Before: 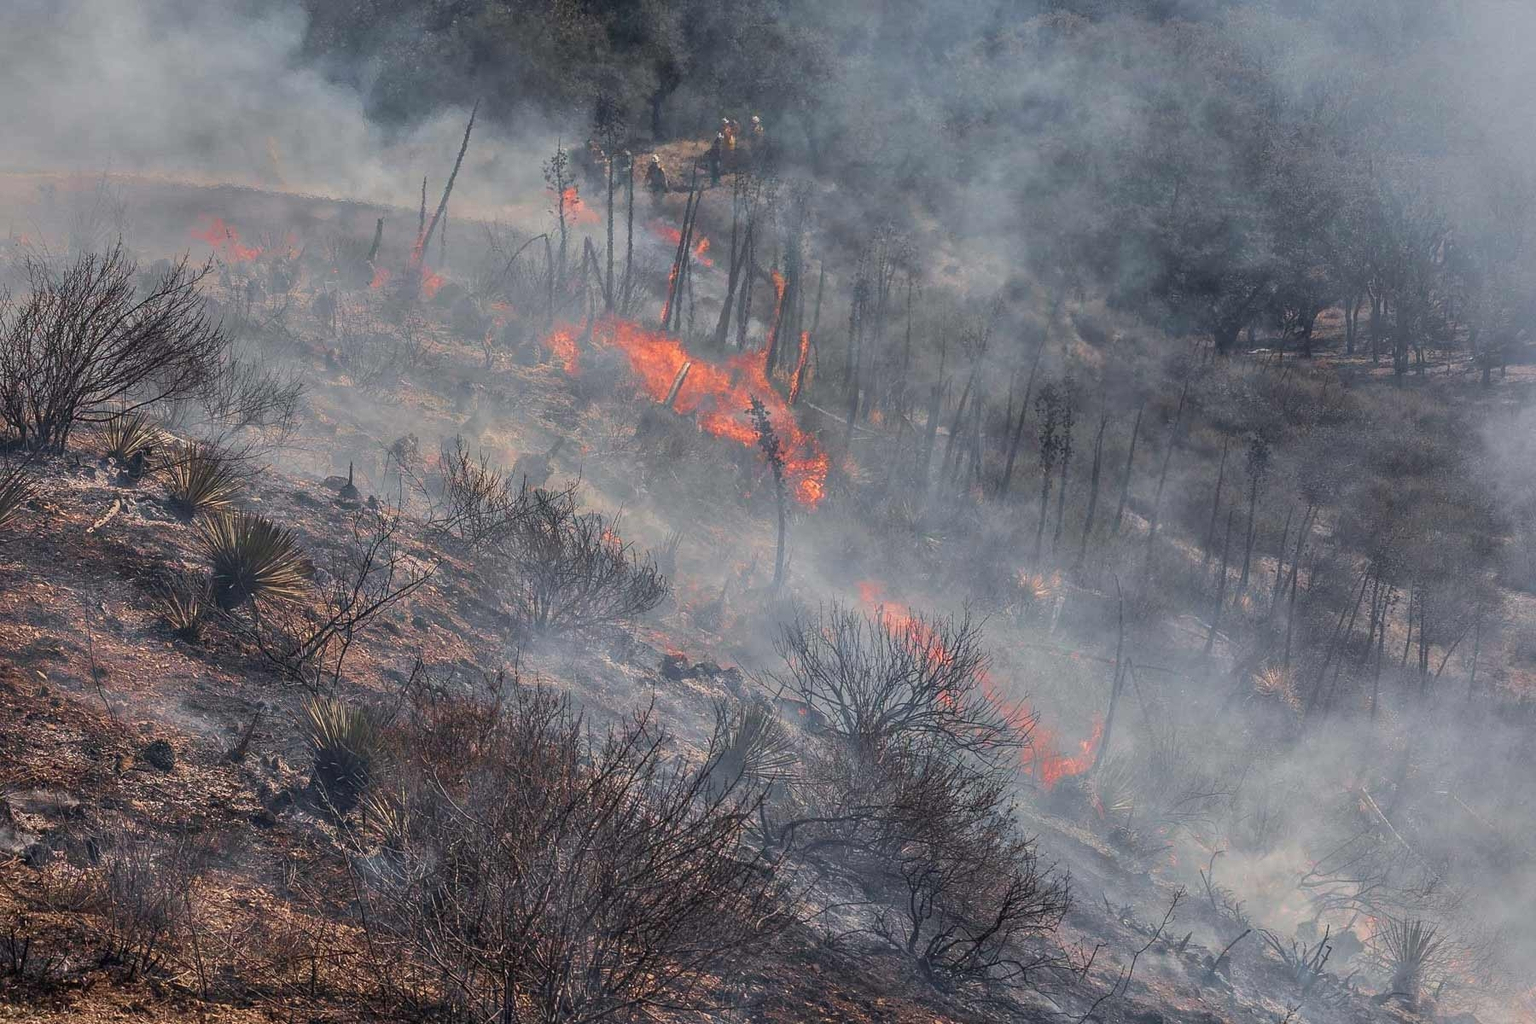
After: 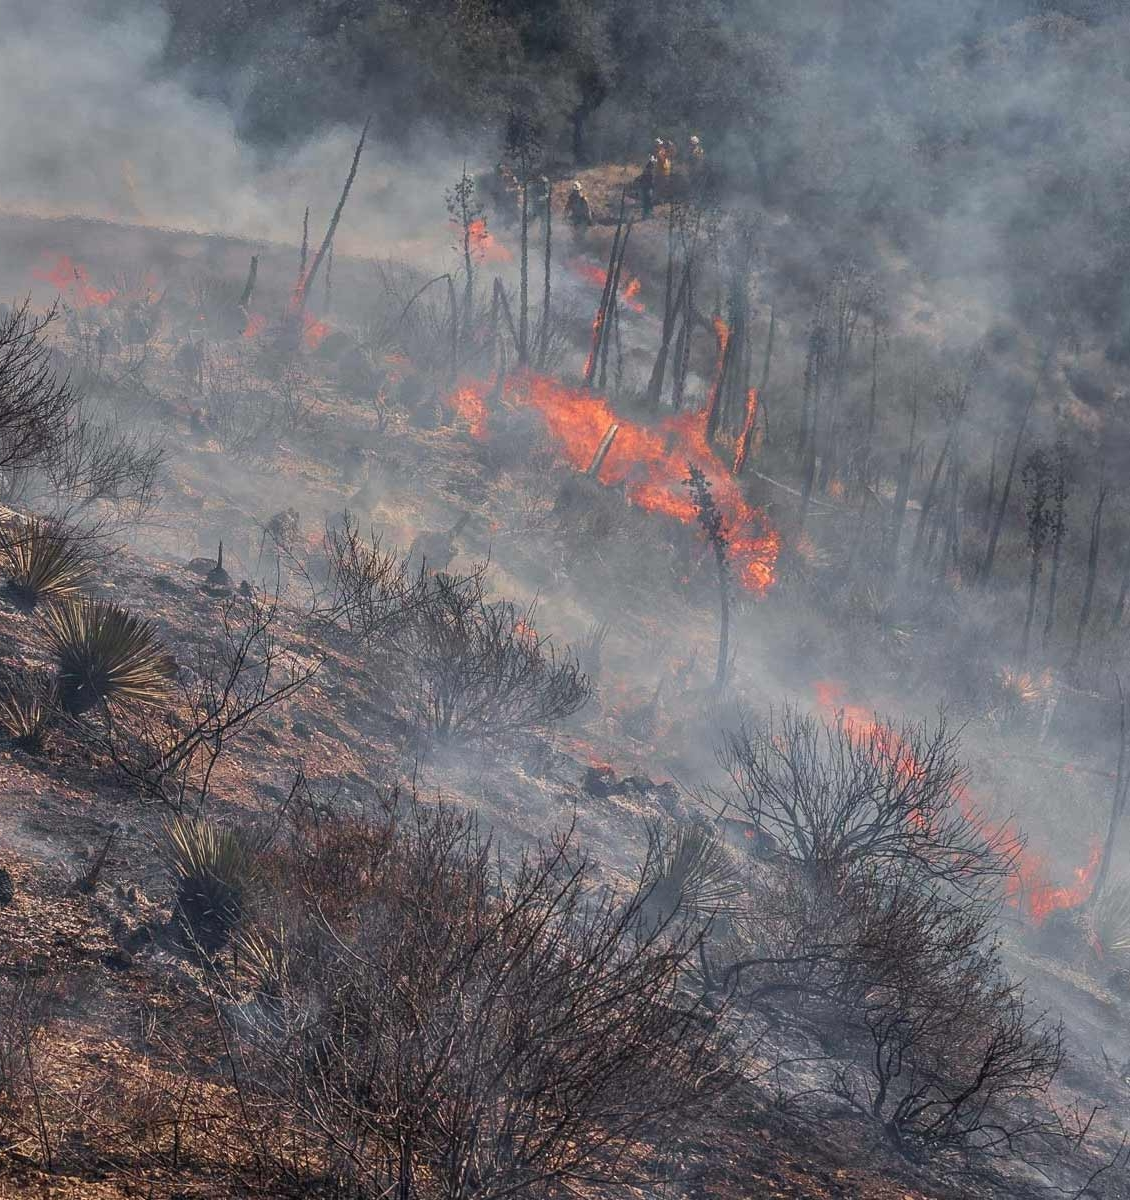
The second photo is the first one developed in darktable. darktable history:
exposure: compensate highlight preservation false
crop: left 10.644%, right 26.528%
